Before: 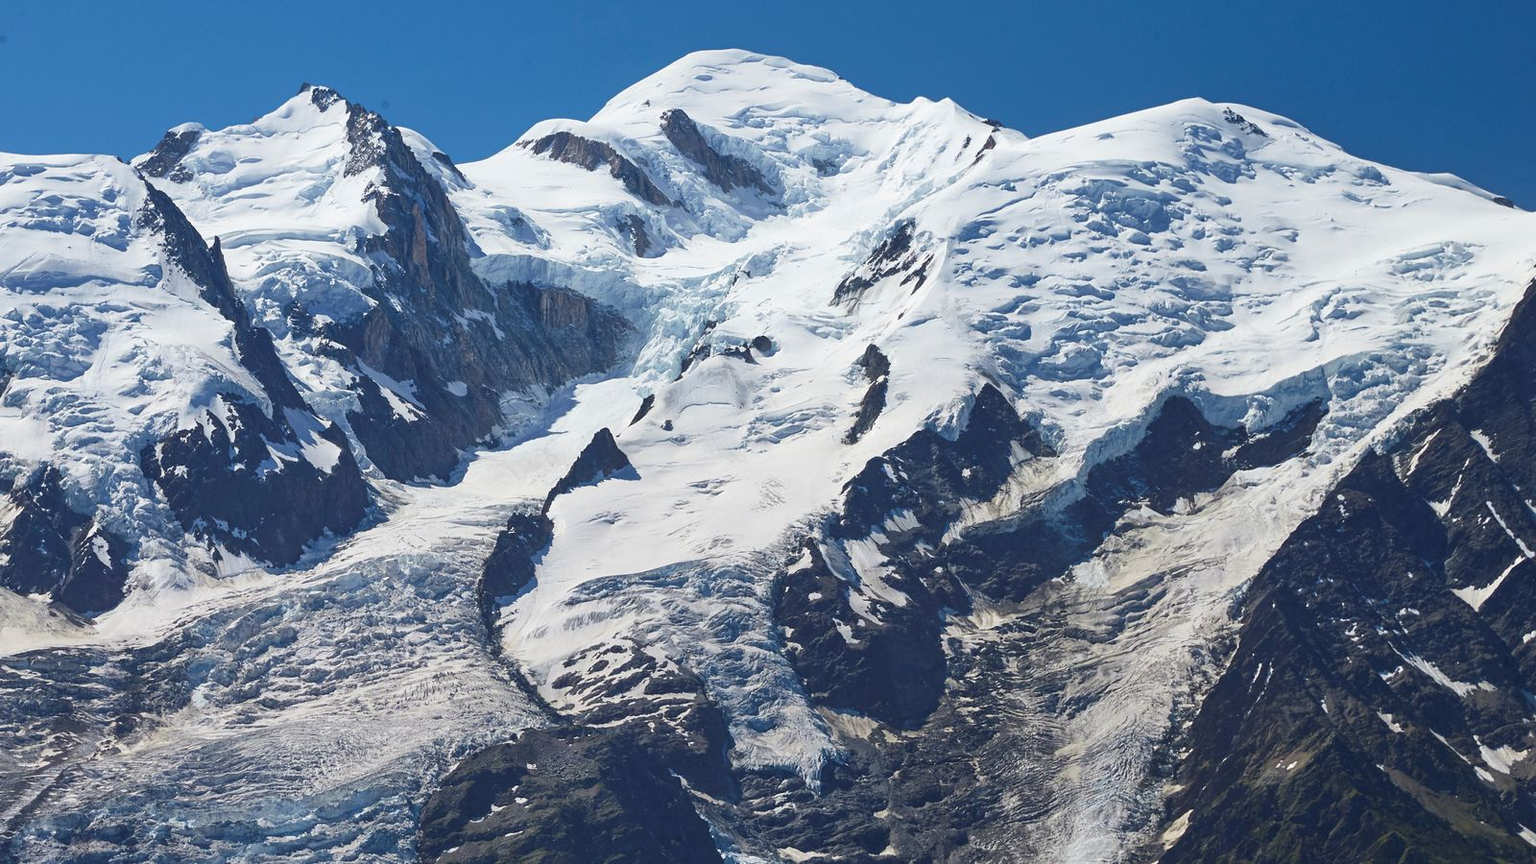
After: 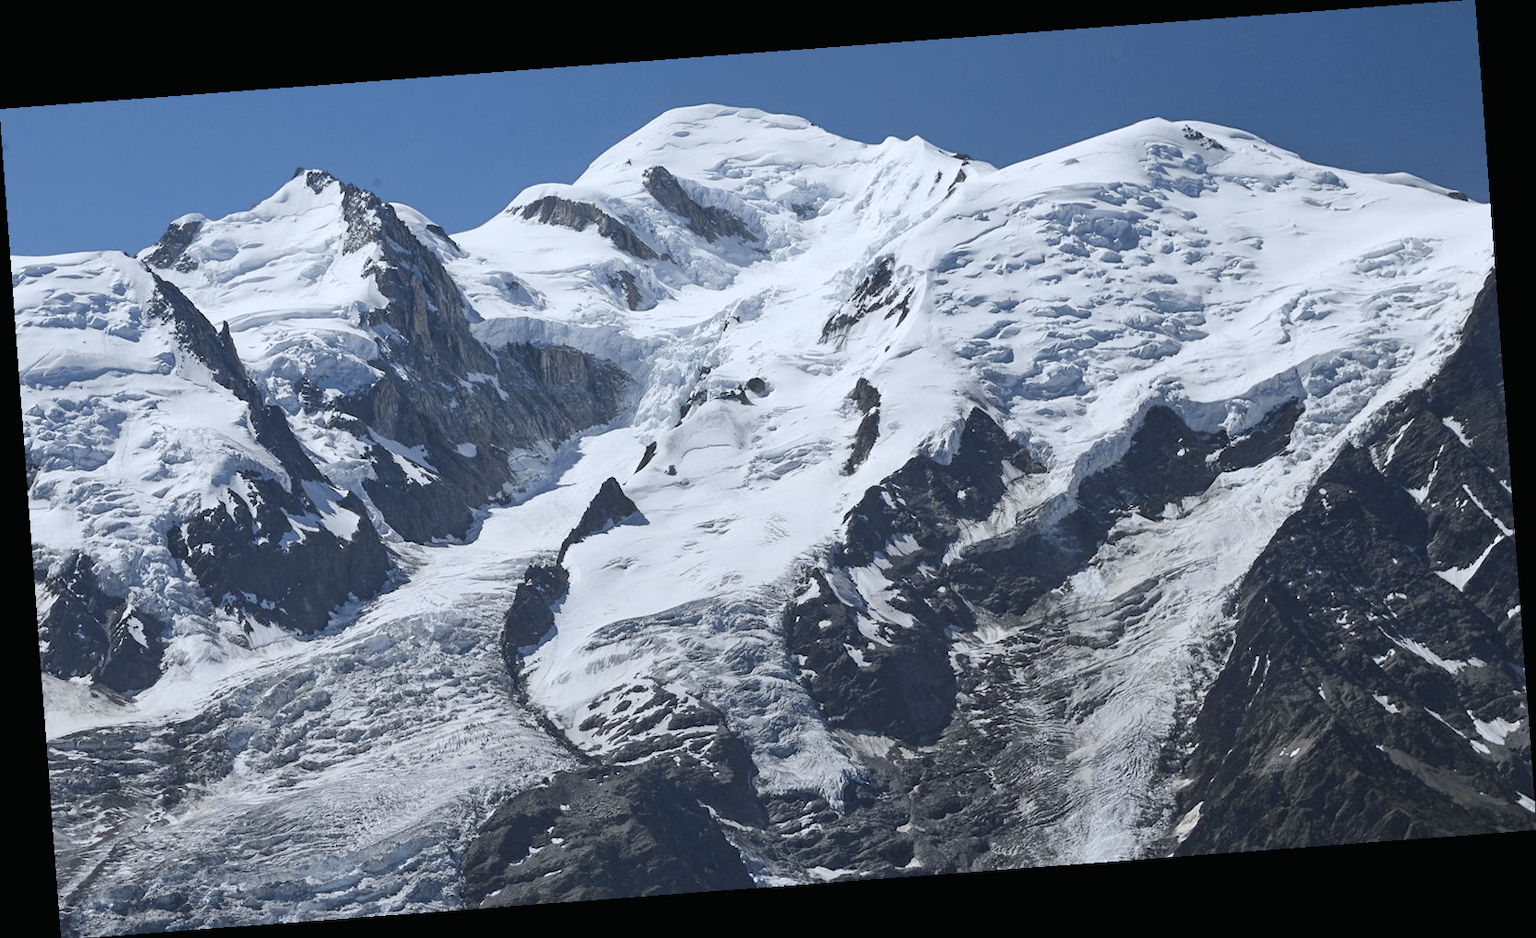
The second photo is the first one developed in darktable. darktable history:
rotate and perspective: rotation -4.25°, automatic cropping off
color correction: highlights a* -0.772, highlights b* -8.92
tone curve: curves: ch0 [(0, 0.012) (0.036, 0.035) (0.274, 0.288) (0.504, 0.536) (0.844, 0.84) (1, 0.983)]; ch1 [(0, 0) (0.389, 0.403) (0.462, 0.486) (0.499, 0.498) (0.511, 0.502) (0.536, 0.547) (0.567, 0.588) (0.626, 0.645) (0.749, 0.781) (1, 1)]; ch2 [(0, 0) (0.457, 0.486) (0.5, 0.5) (0.56, 0.551) (0.615, 0.607) (0.704, 0.732) (1, 1)], color space Lab, independent channels, preserve colors none
